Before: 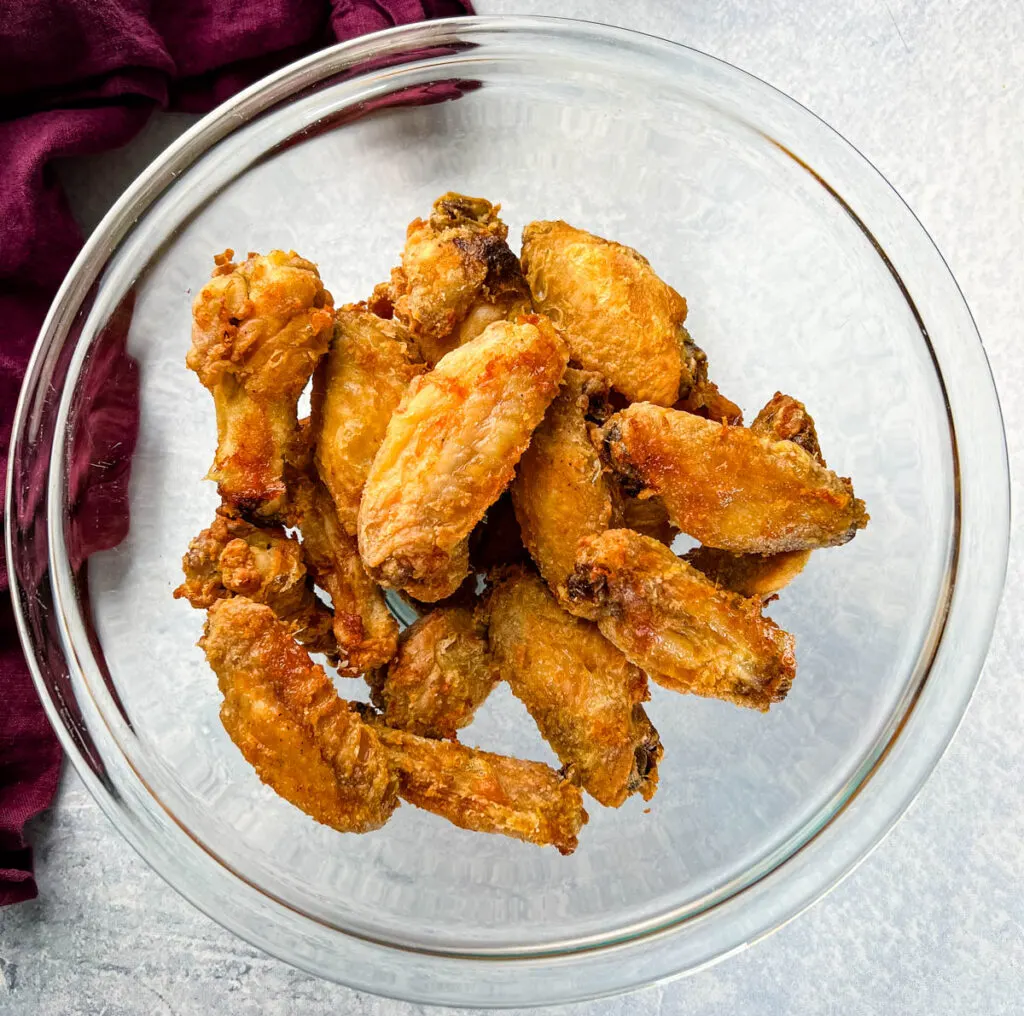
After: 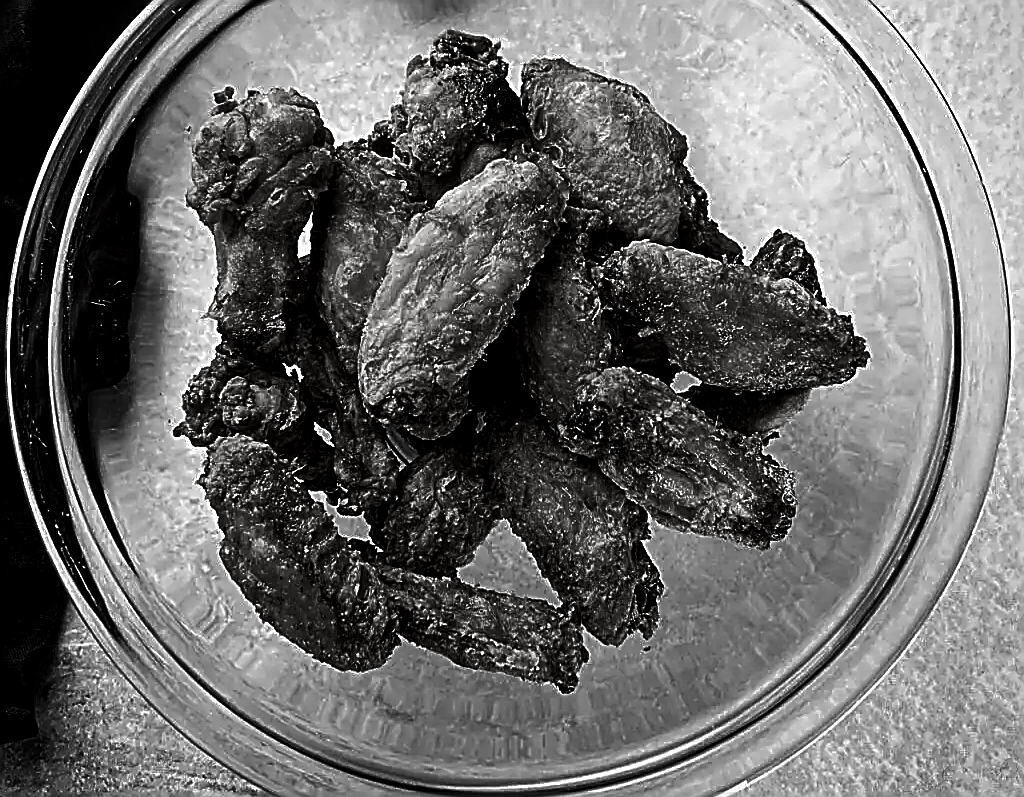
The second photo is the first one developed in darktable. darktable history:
crop and rotate: top 15.976%, bottom 5.507%
sharpen: amount 1.874
local contrast: highlights 100%, shadows 97%, detail 119%, midtone range 0.2
contrast brightness saturation: contrast 0.022, brightness -0.983, saturation -0.986
vignetting: fall-off start 96.06%, fall-off radius 100.02%, brightness -0.307, saturation -0.051, width/height ratio 0.614
